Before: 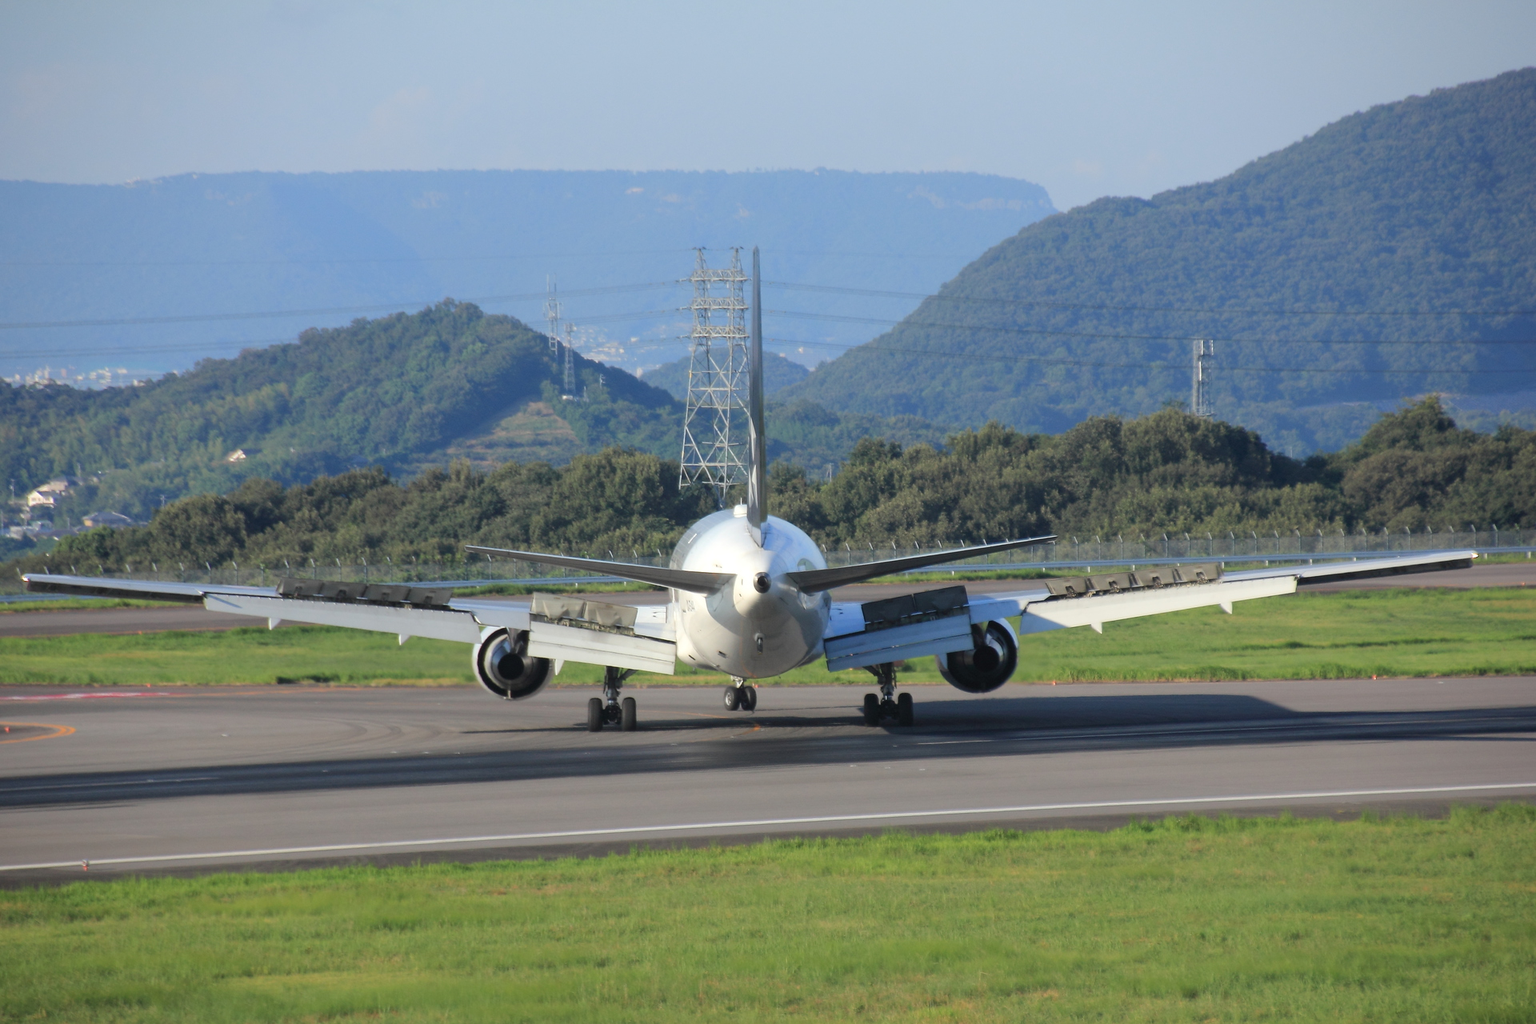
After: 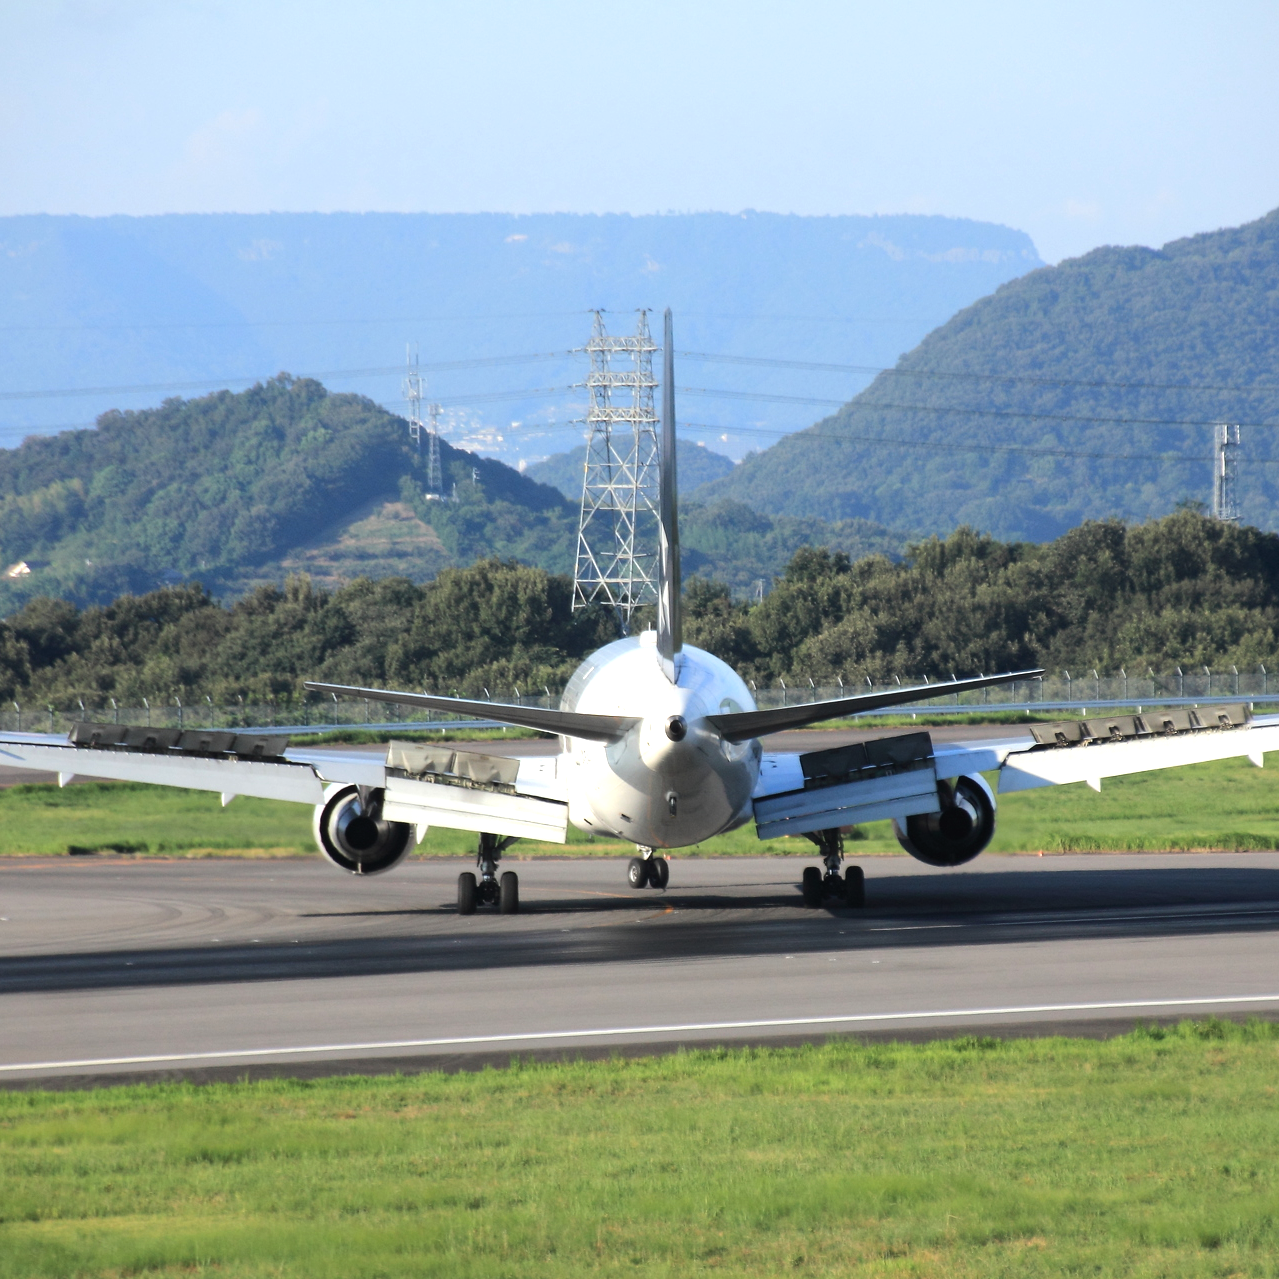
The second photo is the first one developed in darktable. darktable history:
tone equalizer: -8 EV -0.75 EV, -7 EV -0.7 EV, -6 EV -0.6 EV, -5 EV -0.4 EV, -3 EV 0.4 EV, -2 EV 0.6 EV, -1 EV 0.7 EV, +0 EV 0.75 EV, edges refinement/feathering 500, mask exposure compensation -1.57 EV, preserve details no
crop and rotate: left 14.436%, right 18.898%
